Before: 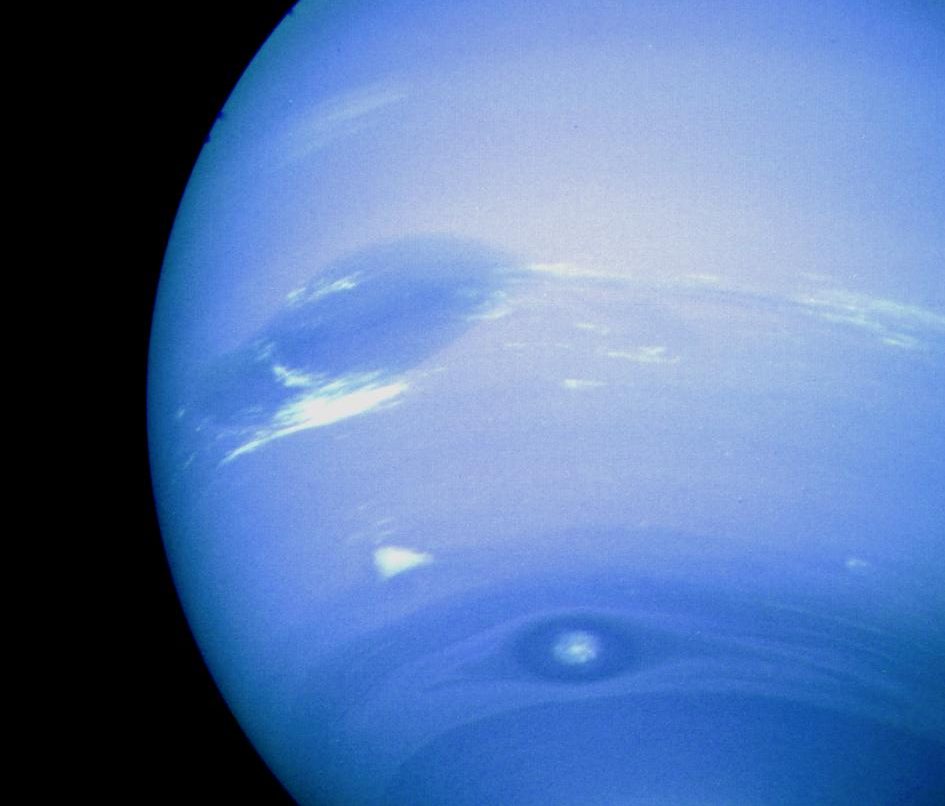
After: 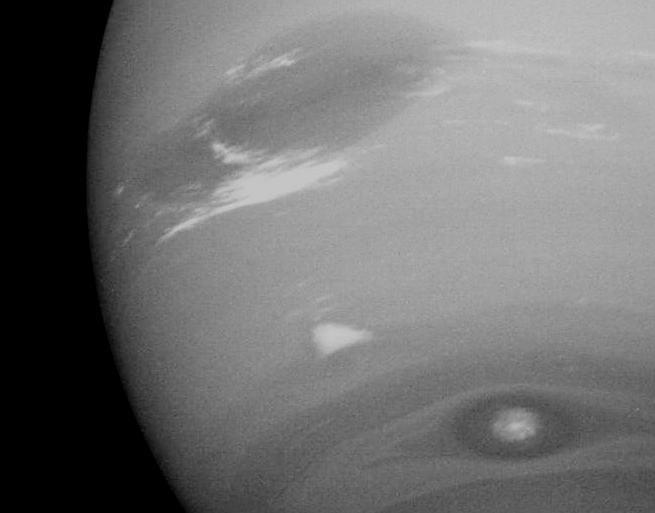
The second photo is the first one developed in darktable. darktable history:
color calibration: output gray [0.714, 0.278, 0, 0], illuminant same as pipeline (D50), adaptation none (bypass)
crop: left 6.488%, top 27.668%, right 24.183%, bottom 8.656%
sharpen: on, module defaults
filmic rgb: middle gray luminance 29%, black relative exposure -10.3 EV, white relative exposure 5.5 EV, threshold 6 EV, target black luminance 0%, hardness 3.95, latitude 2.04%, contrast 1.132, highlights saturation mix 5%, shadows ↔ highlights balance 15.11%, preserve chrominance no, color science v3 (2019), use custom middle-gray values true, iterations of high-quality reconstruction 0, enable highlight reconstruction true
contrast brightness saturation: brightness 0.18, saturation -0.5
